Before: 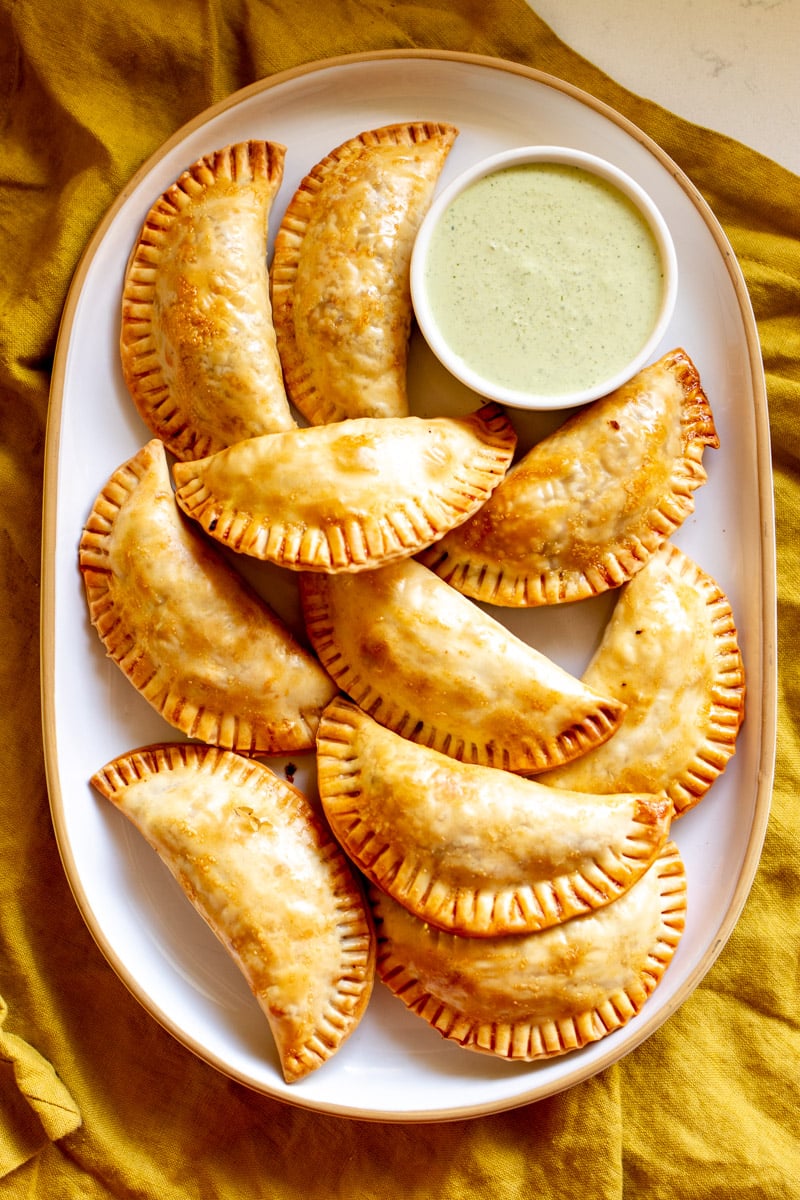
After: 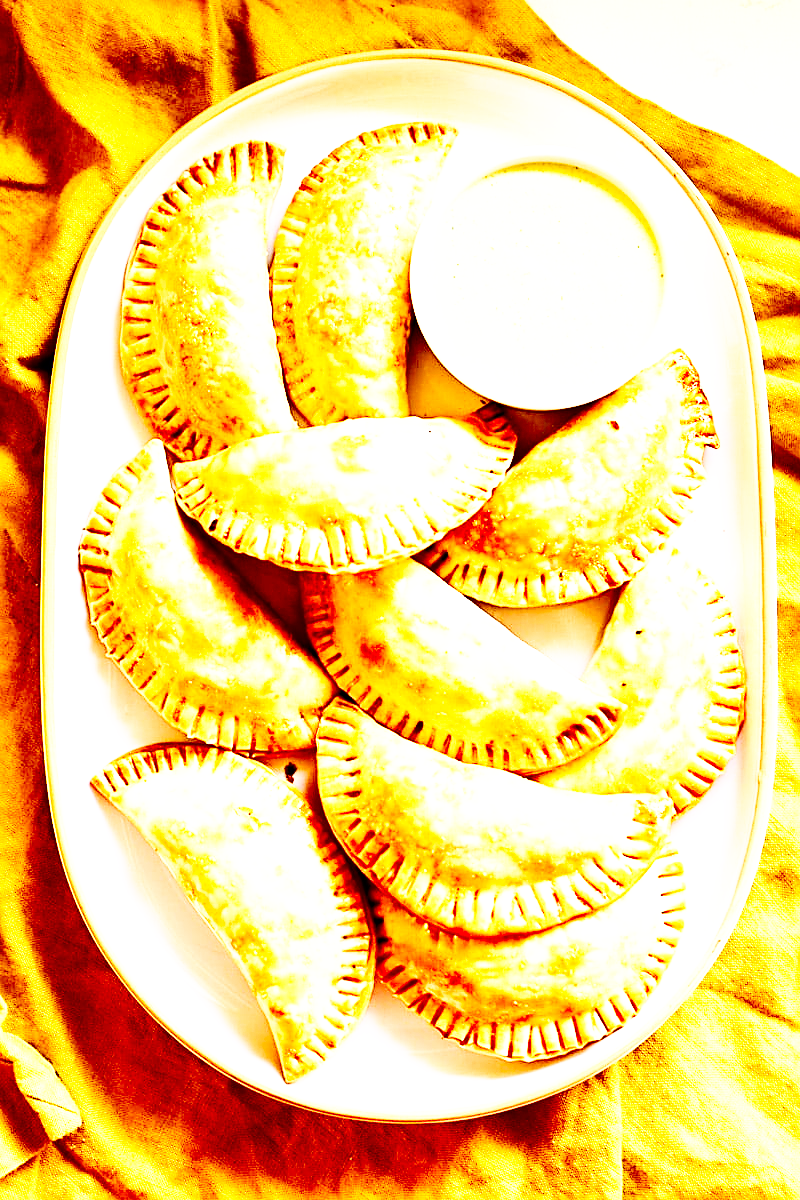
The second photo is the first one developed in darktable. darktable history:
base curve: curves: ch0 [(0, 0) (0.007, 0.004) (0.027, 0.03) (0.046, 0.07) (0.207, 0.54) (0.442, 0.872) (0.673, 0.972) (1, 1)], preserve colors none
sharpen: amount 0.561
exposure: black level correction 0, exposure 1 EV, compensate highlight preservation false
contrast brightness saturation: contrast 0.244, brightness -0.229, saturation 0.141
